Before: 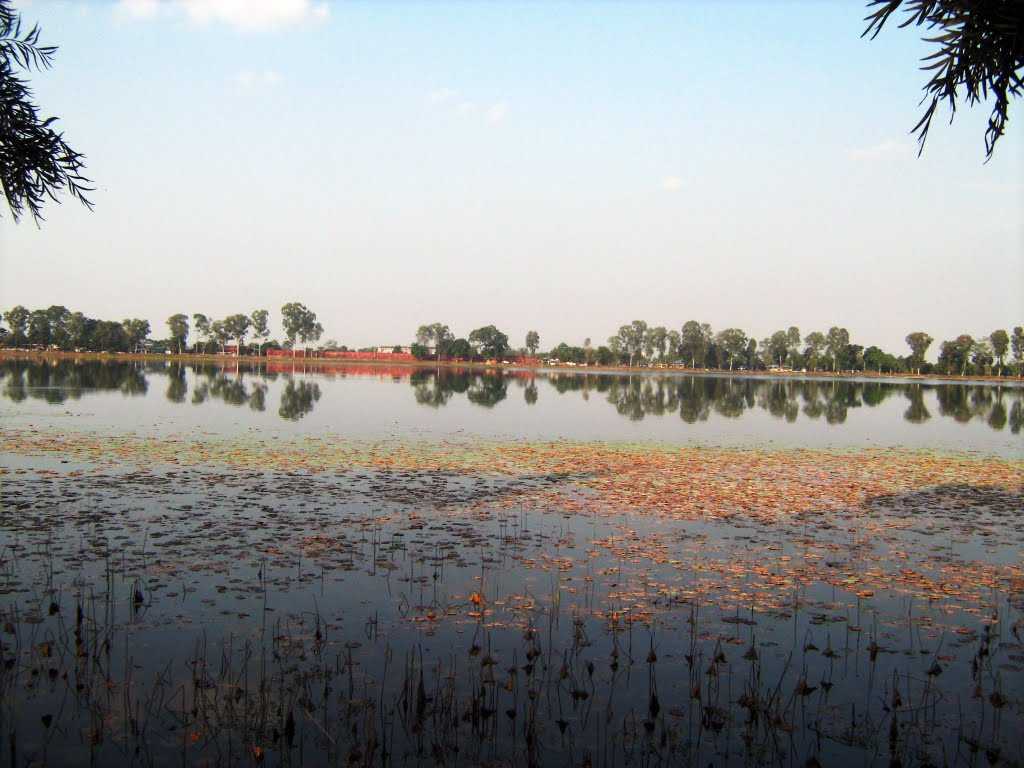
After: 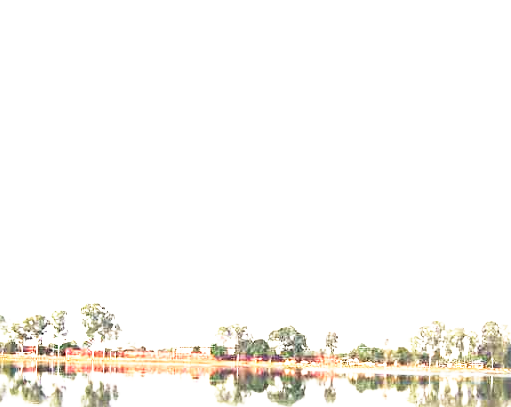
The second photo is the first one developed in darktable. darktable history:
base curve: curves: ch0 [(0, 0) (0.495, 0.917) (1, 1)], preserve colors none
sharpen: radius 3.969
exposure: exposure 1.238 EV, compensate highlight preservation false
crop: left 19.664%, right 30.366%, bottom 46.92%
